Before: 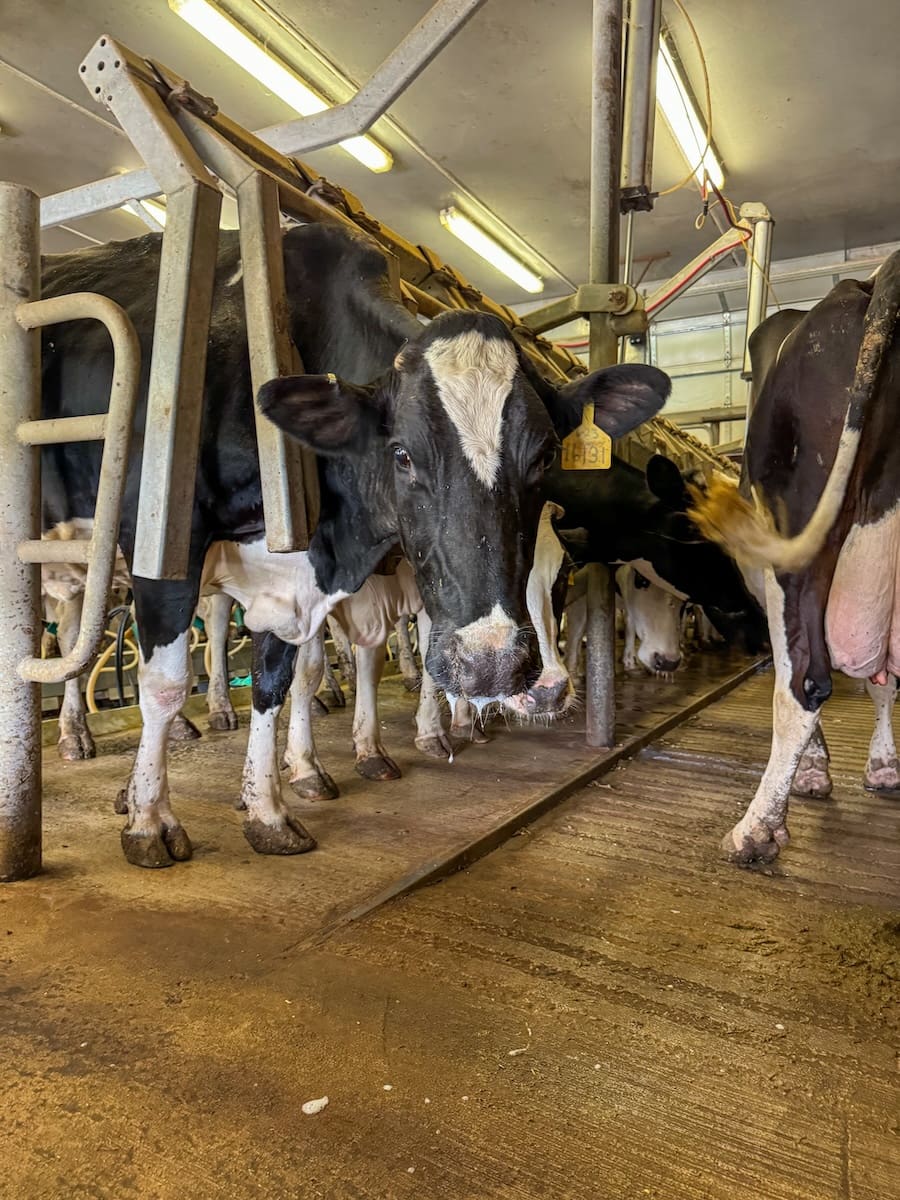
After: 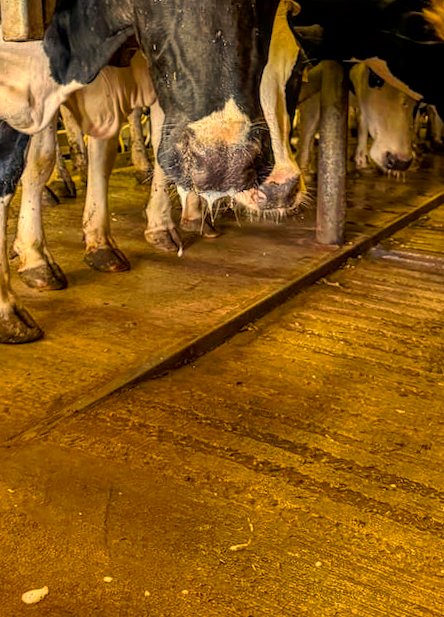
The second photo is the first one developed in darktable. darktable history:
crop: left 29.672%, top 41.786%, right 20.851%, bottom 3.487%
white balance: red 1.138, green 0.996, blue 0.812
contrast brightness saturation: contrast 0.05
local contrast: on, module defaults
color balance rgb: linear chroma grading › global chroma 15%, perceptual saturation grading › global saturation 30%
rotate and perspective: rotation 1.57°, crop left 0.018, crop right 0.982, crop top 0.039, crop bottom 0.961
tone curve: curves: ch0 [(0, 0) (0.003, 0.013) (0.011, 0.017) (0.025, 0.028) (0.044, 0.049) (0.069, 0.07) (0.1, 0.103) (0.136, 0.143) (0.177, 0.186) (0.224, 0.232) (0.277, 0.282) (0.335, 0.333) (0.399, 0.405) (0.468, 0.477) (0.543, 0.54) (0.623, 0.627) (0.709, 0.709) (0.801, 0.798) (0.898, 0.902) (1, 1)], preserve colors none
